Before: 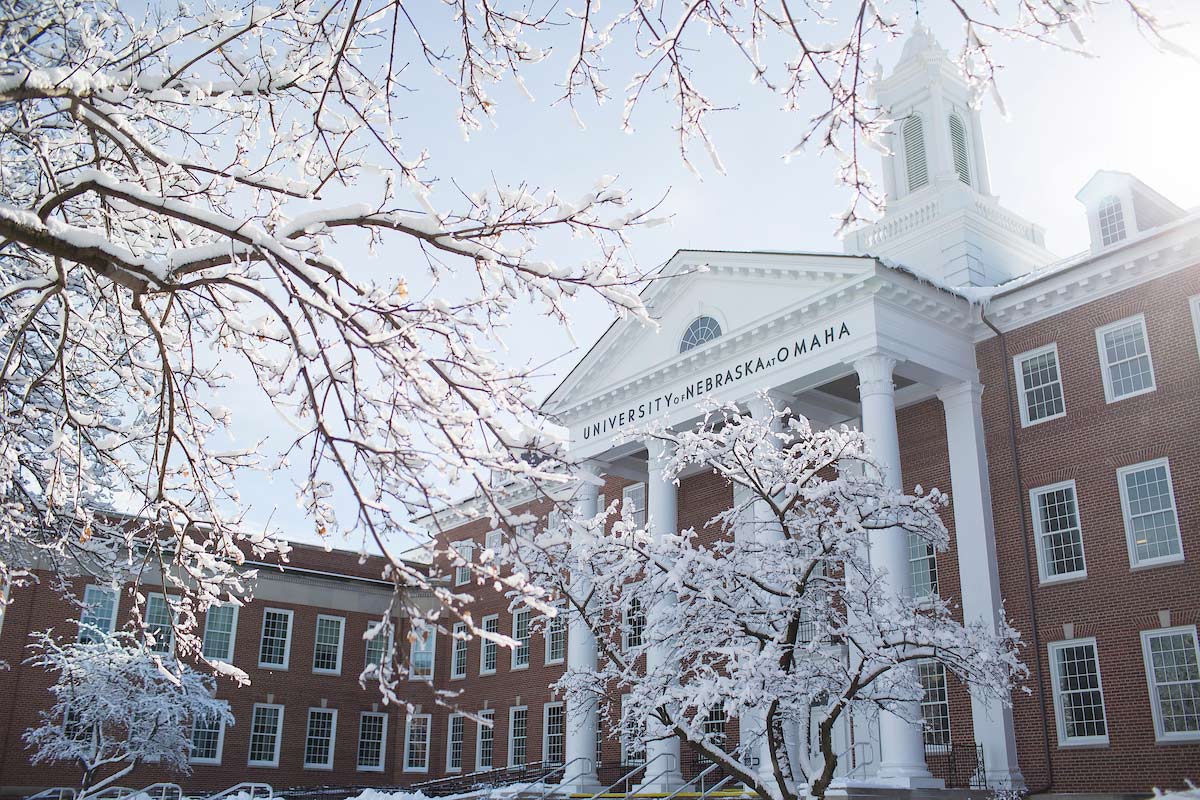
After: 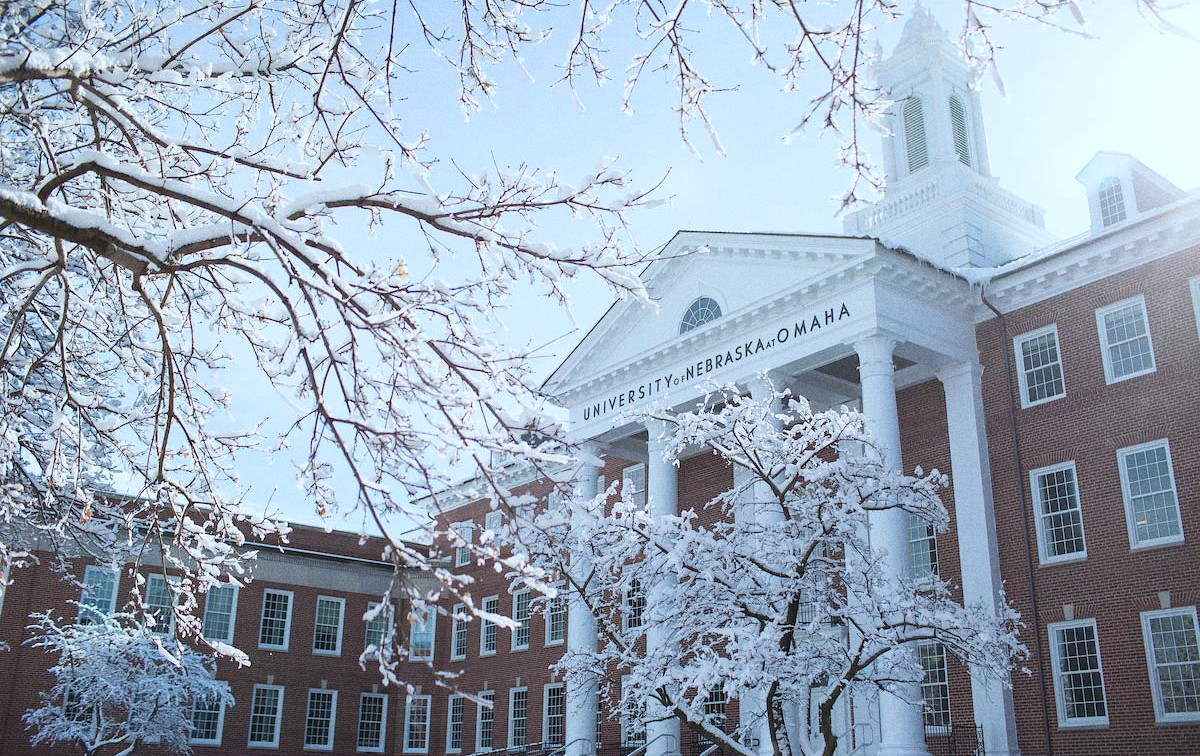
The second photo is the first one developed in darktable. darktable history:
crop and rotate: top 2.479%, bottom 3.018%
grain: coarseness 22.88 ISO
color correction: highlights a* -4.18, highlights b* -10.81
